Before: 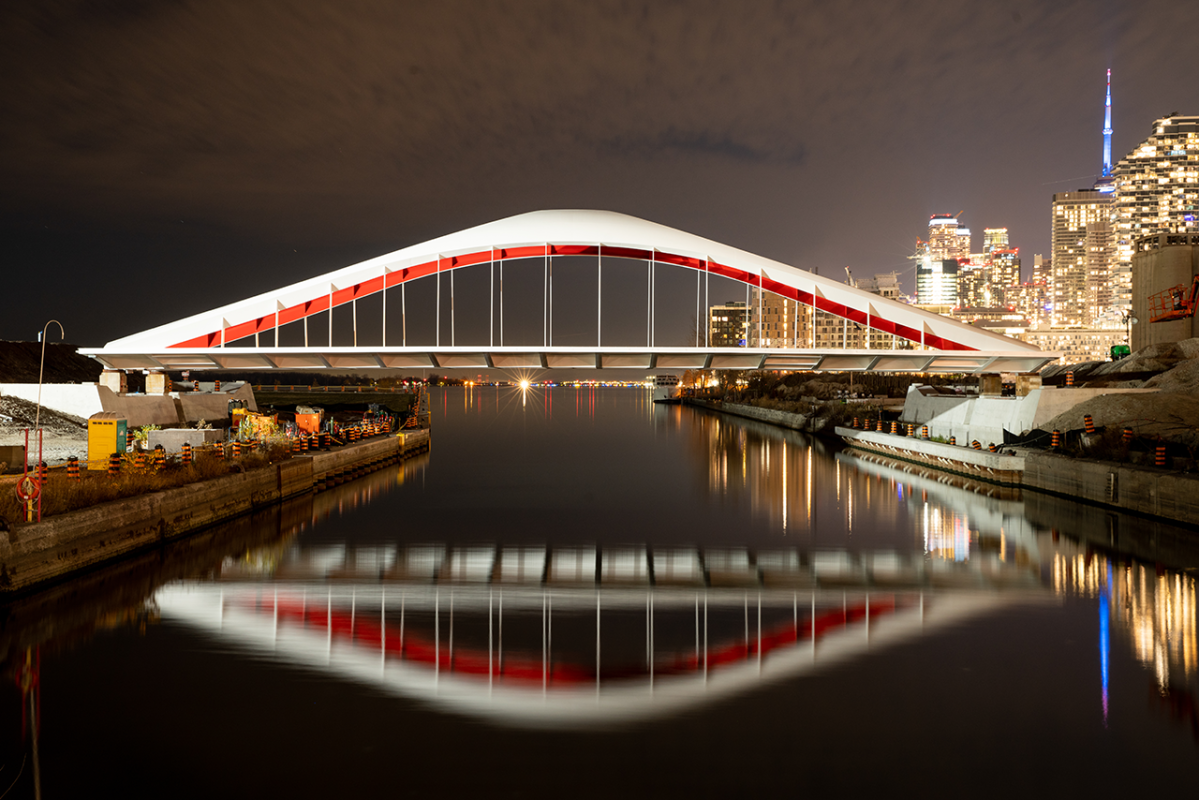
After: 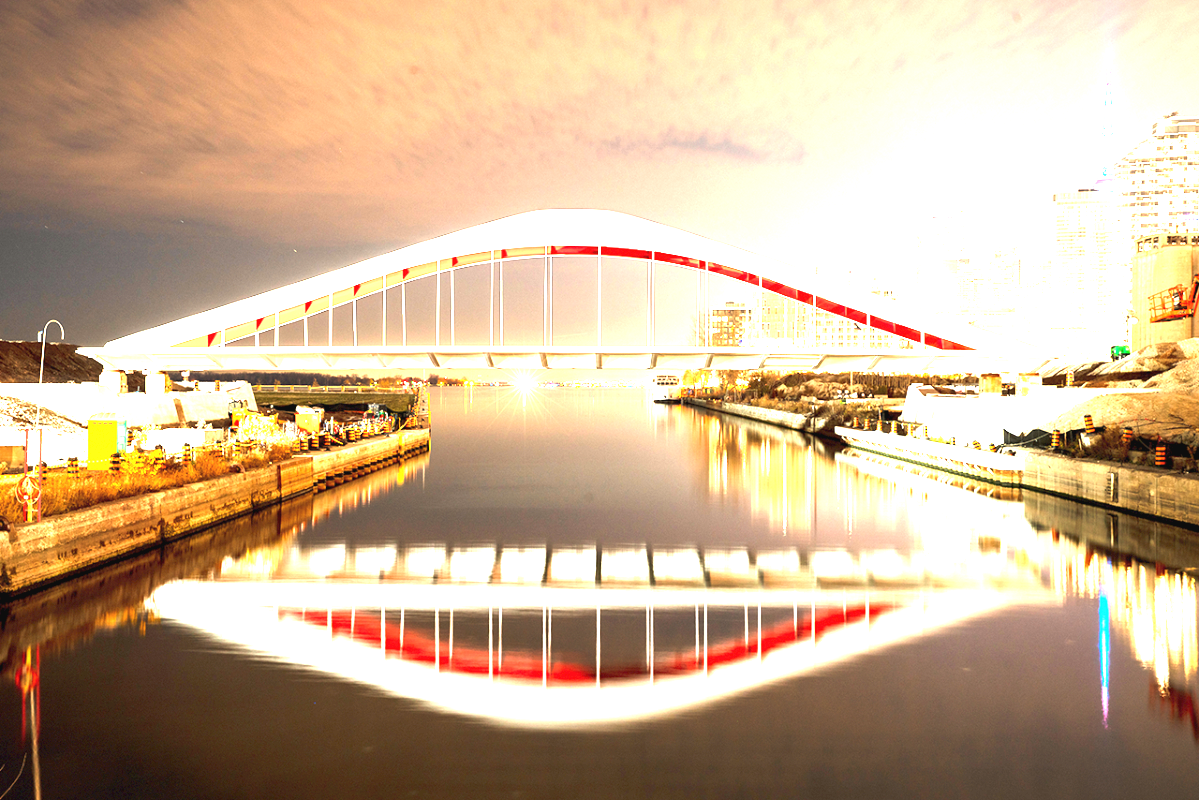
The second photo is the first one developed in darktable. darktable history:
white balance: red 1.045, blue 0.932
exposure: black level correction 0, exposure 4 EV, compensate exposure bias true, compensate highlight preservation false
